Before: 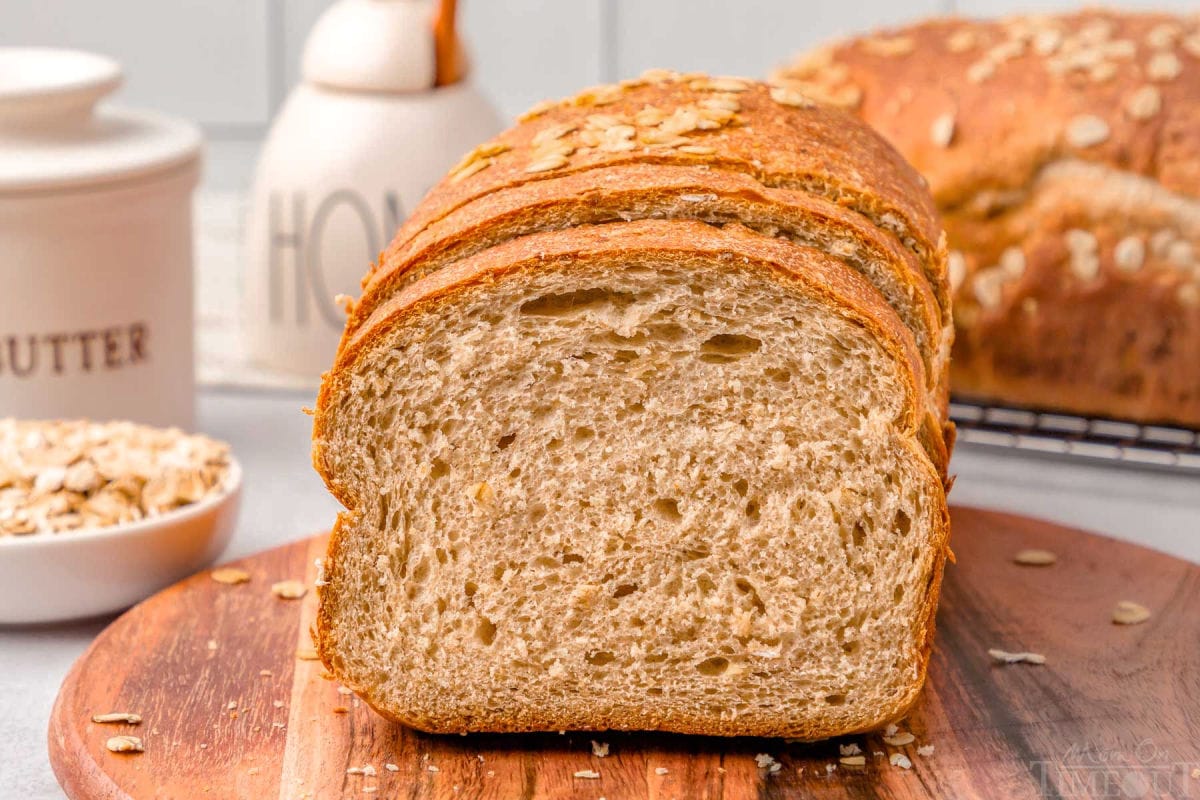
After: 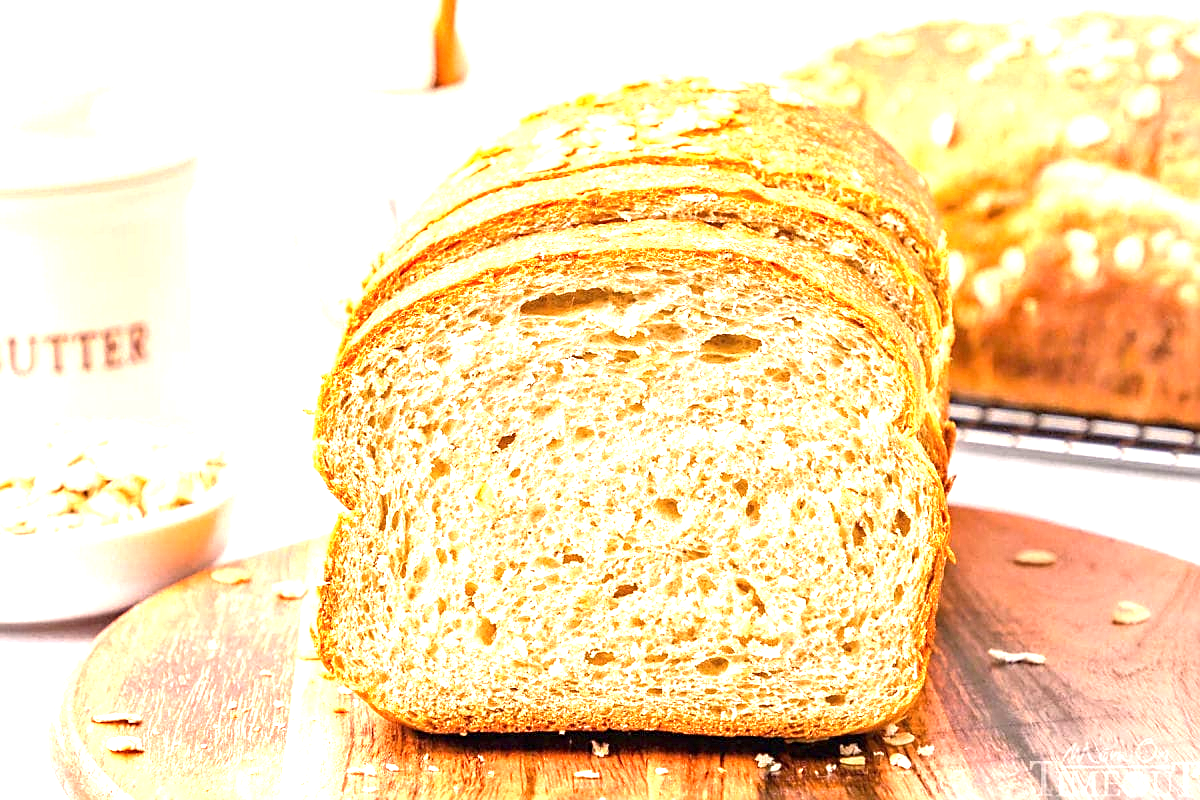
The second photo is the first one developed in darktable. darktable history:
exposure: black level correction 0, exposure 1.75 EV, compensate exposure bias true, compensate highlight preservation false
sharpen: on, module defaults
